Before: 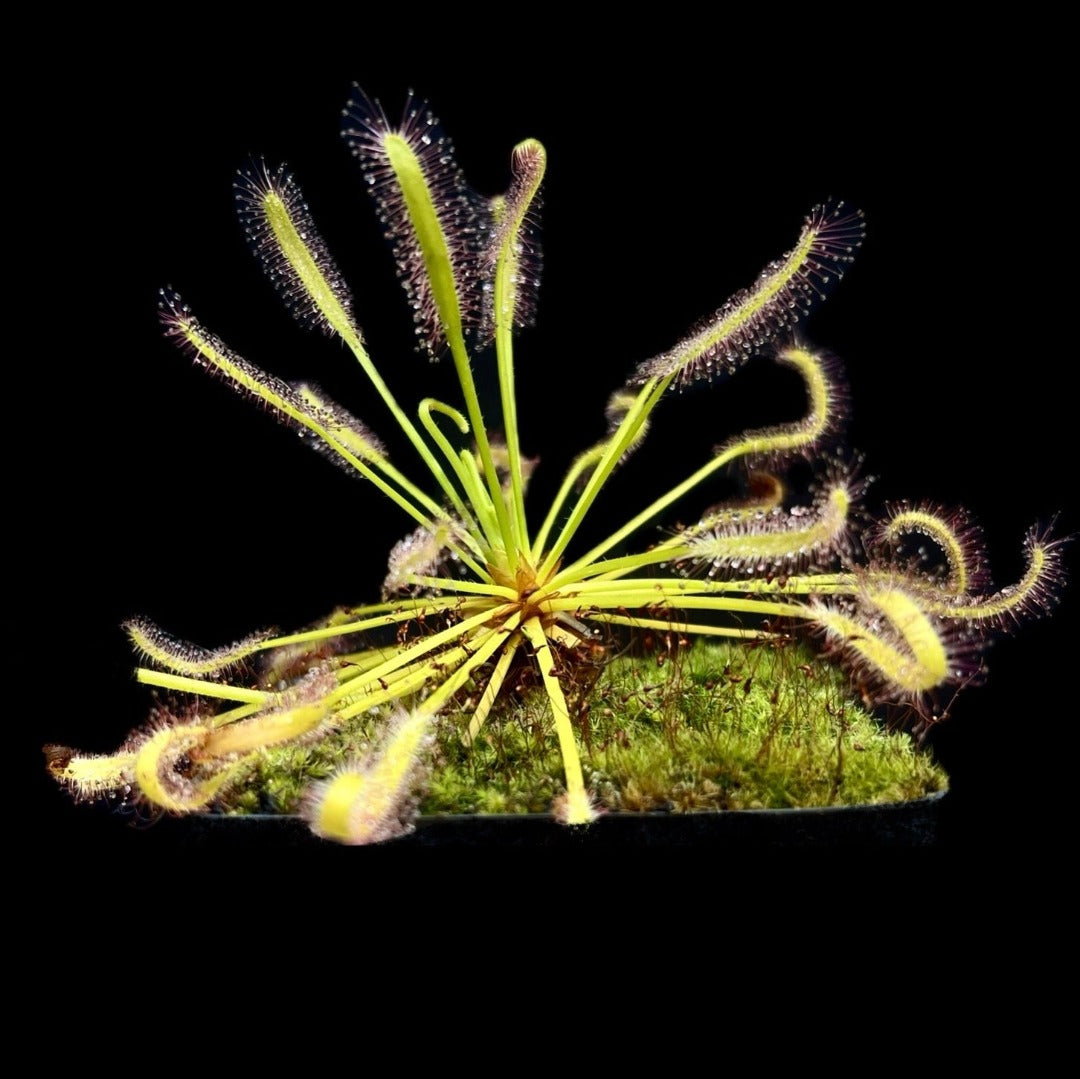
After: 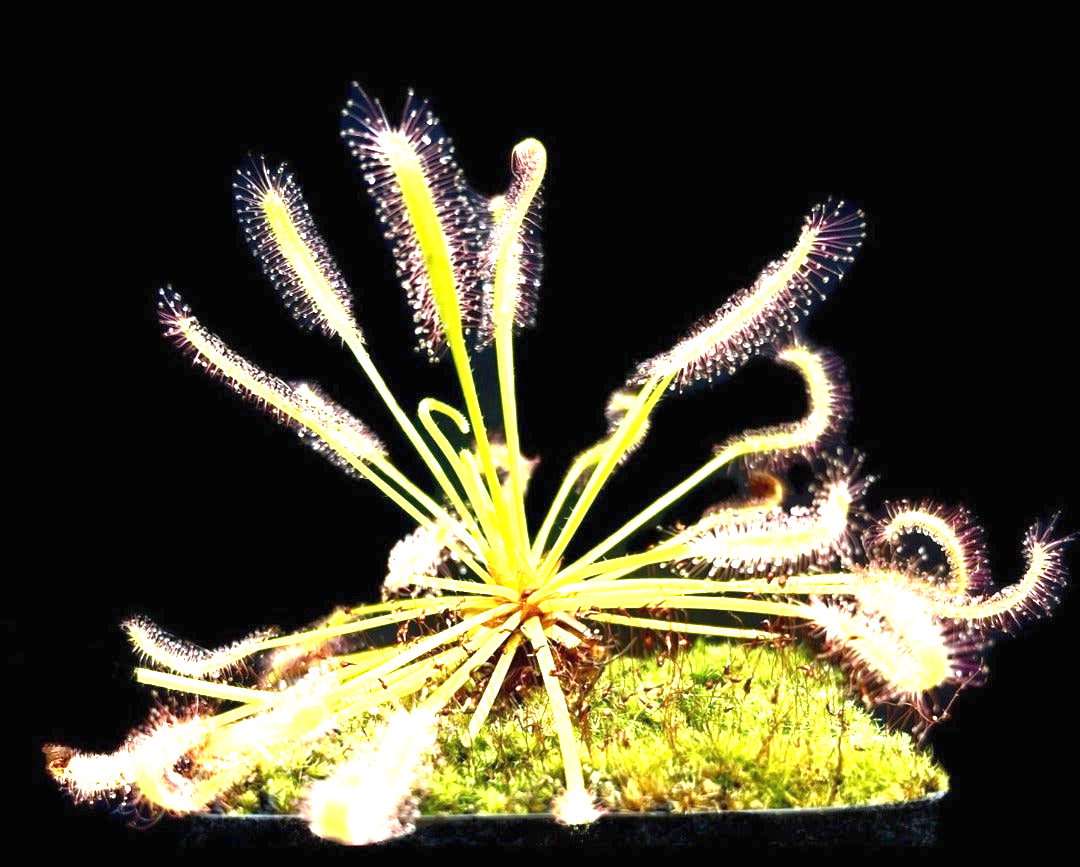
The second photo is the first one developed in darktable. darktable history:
exposure: black level correction 0, exposure 2.09 EV, compensate highlight preservation false
crop: bottom 19.631%
